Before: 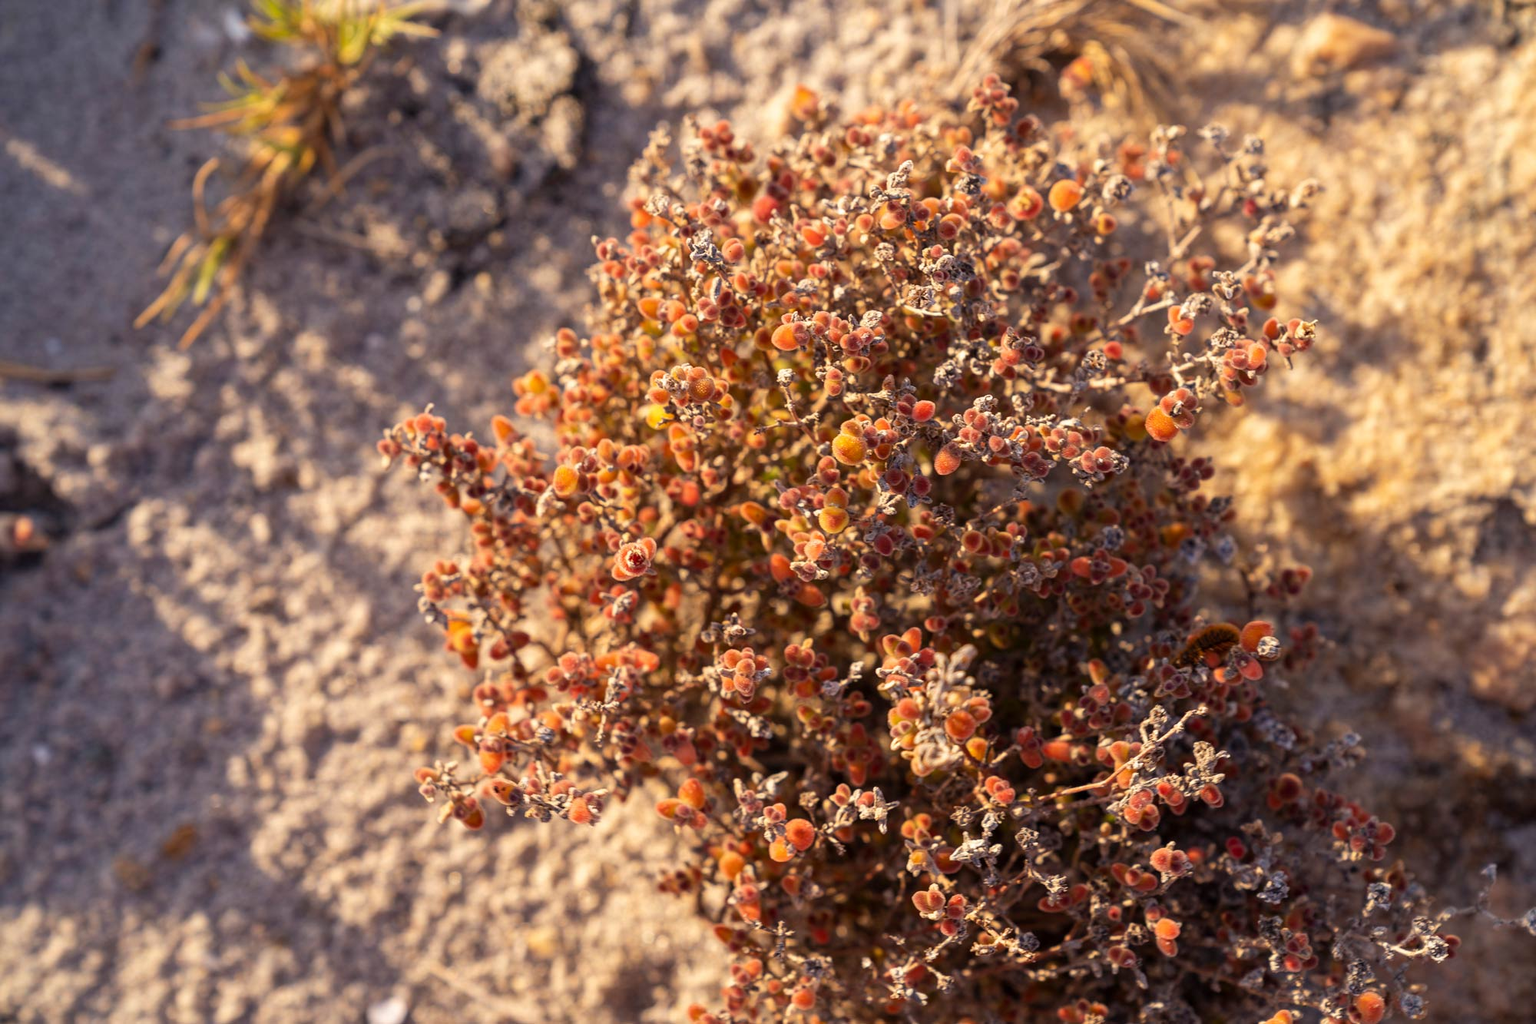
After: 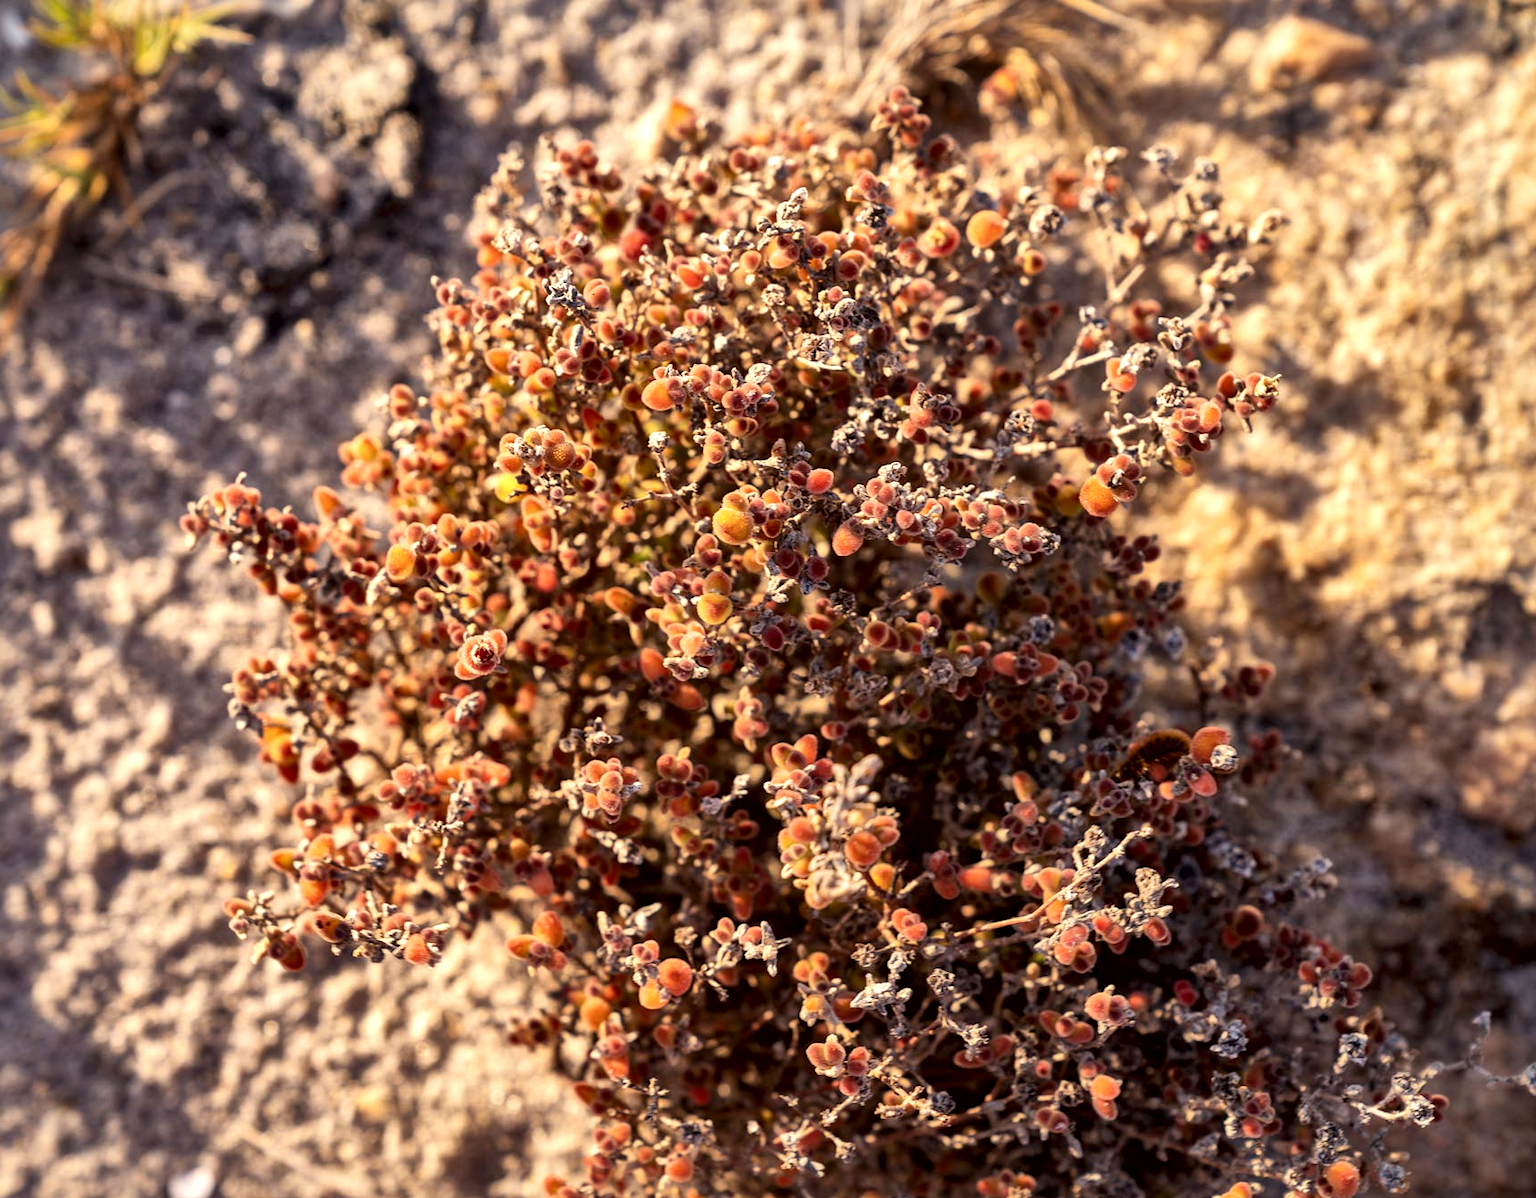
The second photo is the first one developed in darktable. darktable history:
local contrast: mode bilateral grid, contrast 70, coarseness 75, detail 180%, midtone range 0.2
crop and rotate: left 14.584%
